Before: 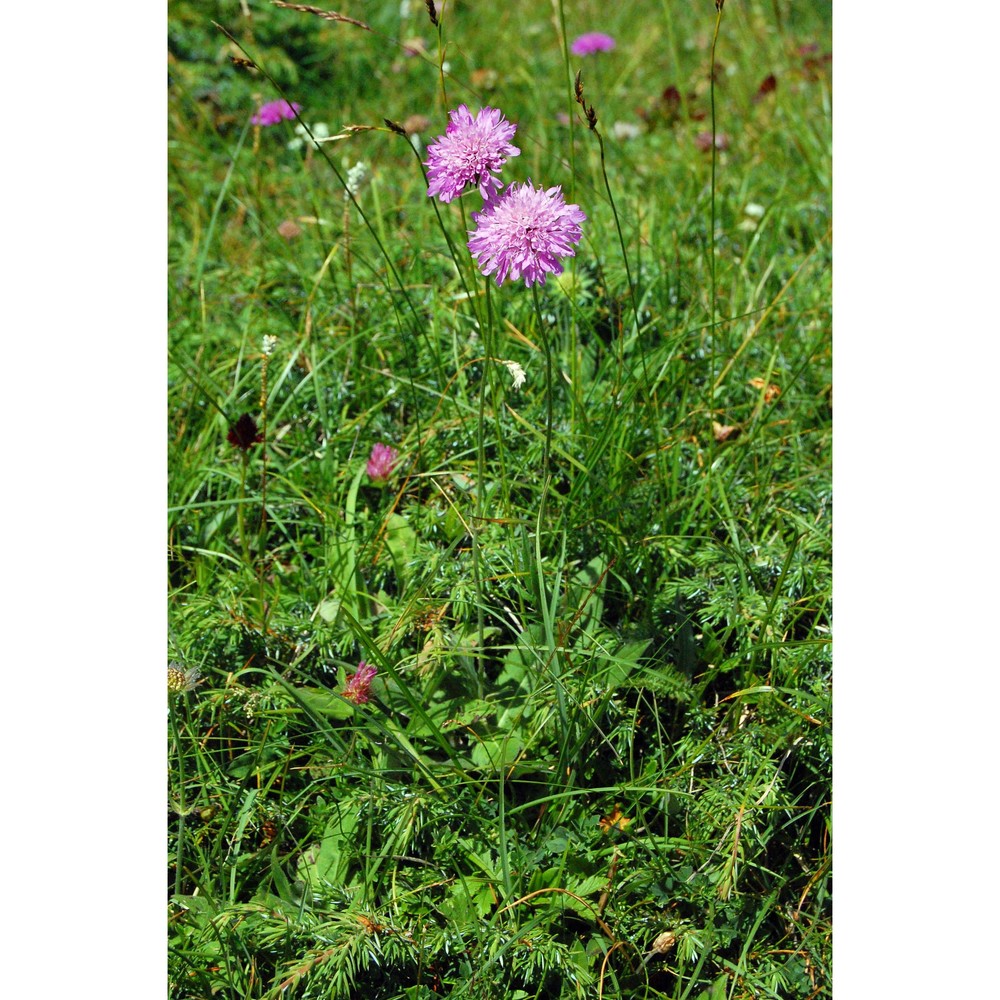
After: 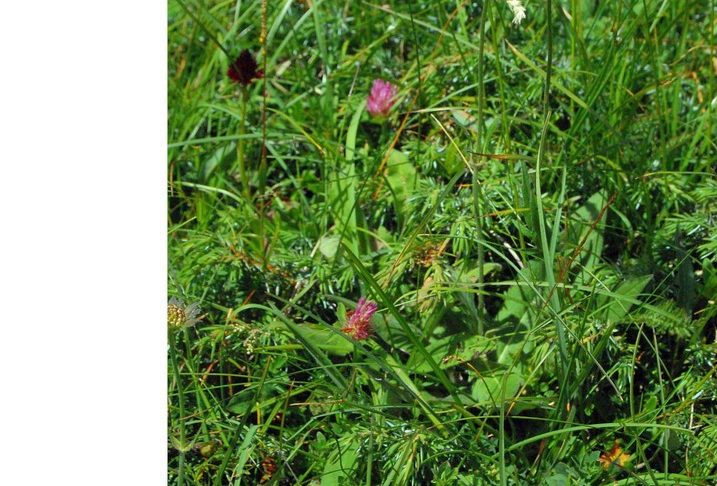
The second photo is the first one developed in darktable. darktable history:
crop: top 36.444%, right 28.268%, bottom 14.871%
shadows and highlights: on, module defaults
